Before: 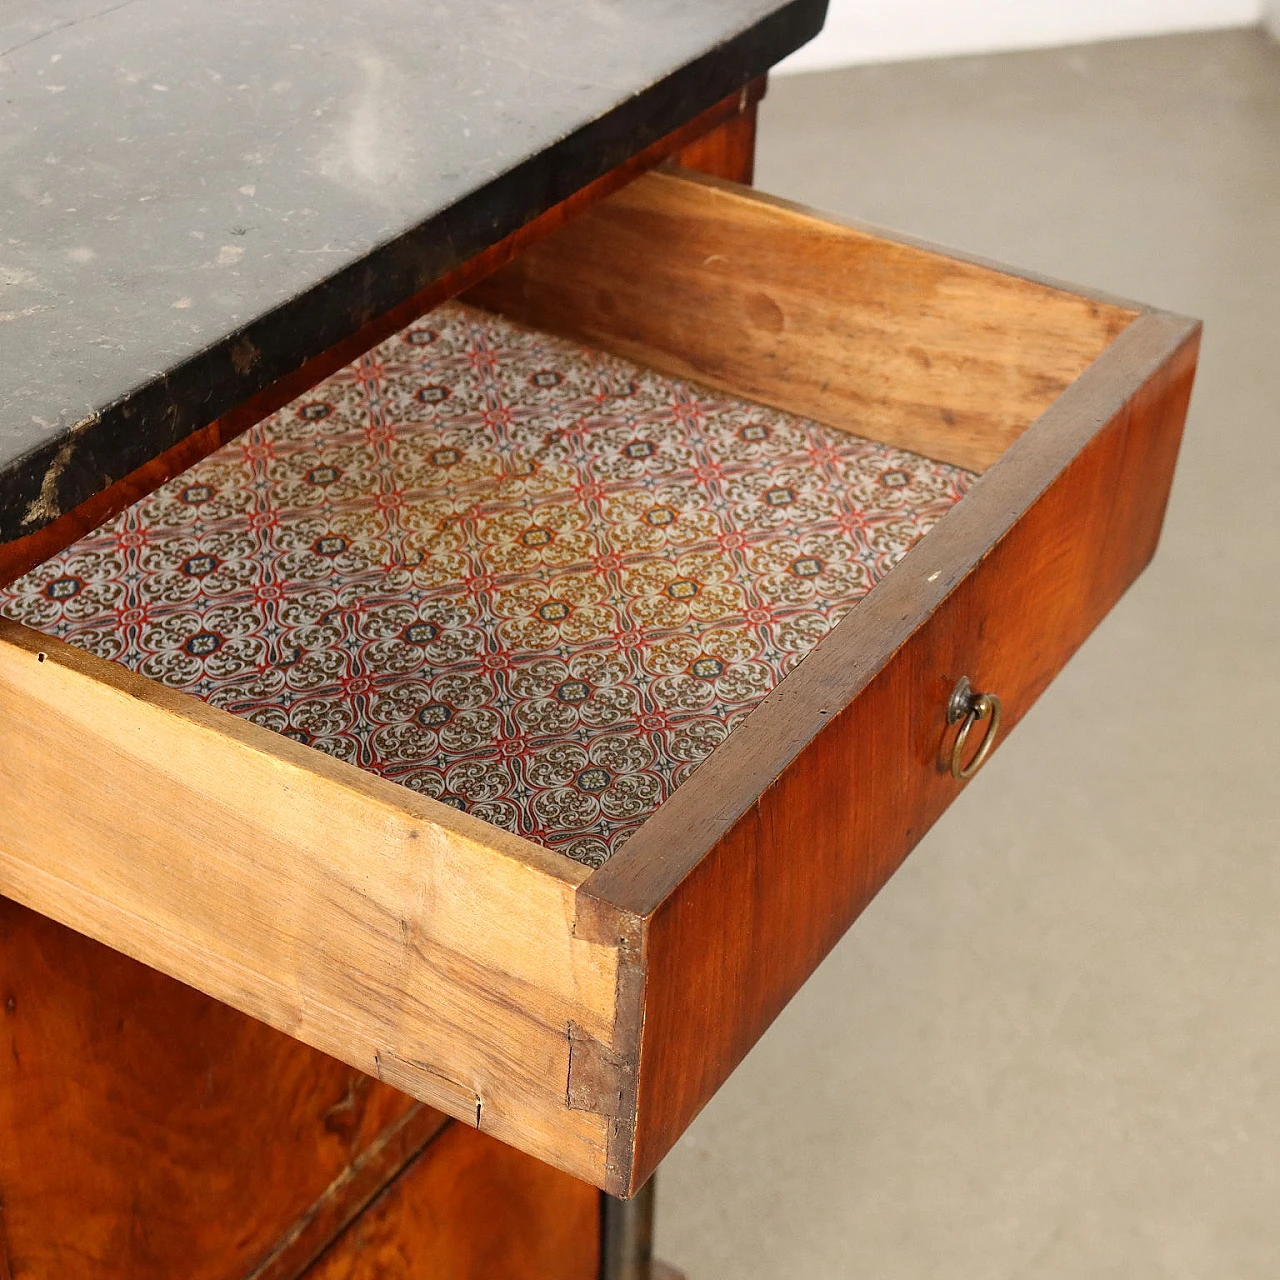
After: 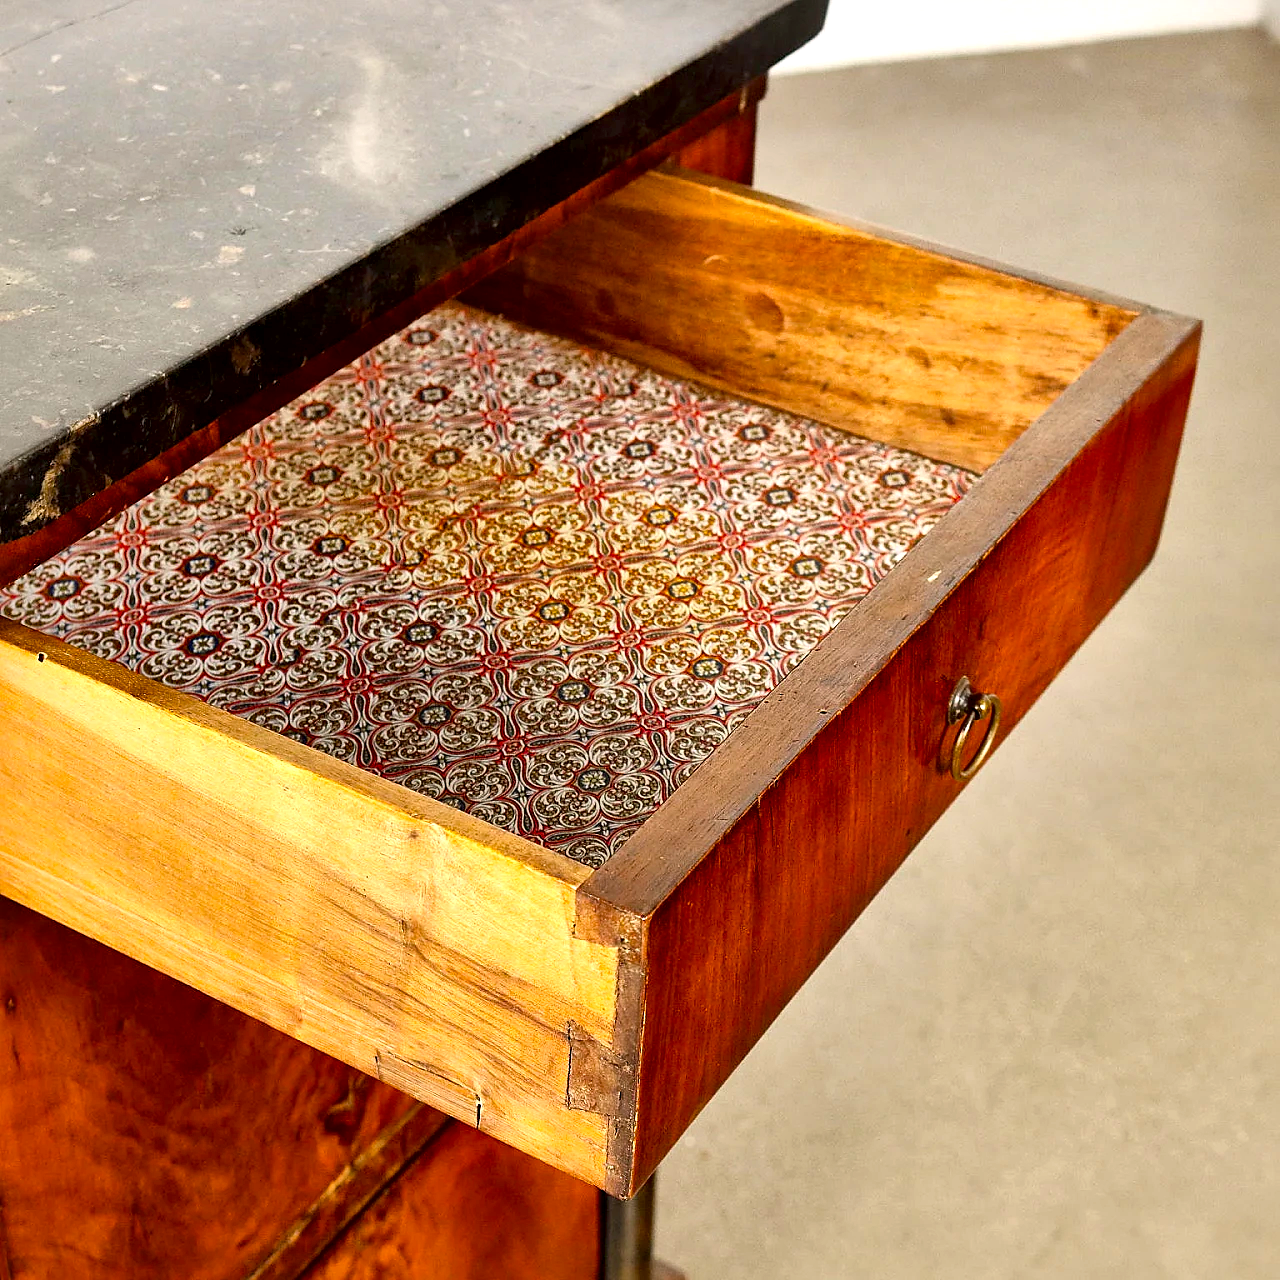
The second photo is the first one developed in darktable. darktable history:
local contrast: mode bilateral grid, contrast 45, coarseness 70, detail 214%, midtone range 0.2
contrast brightness saturation: brightness 0.093, saturation 0.193
color balance rgb: global offset › luminance -0.296%, global offset › hue 259.81°, perceptual saturation grading › global saturation 25.896%
sharpen: amount 0.203
